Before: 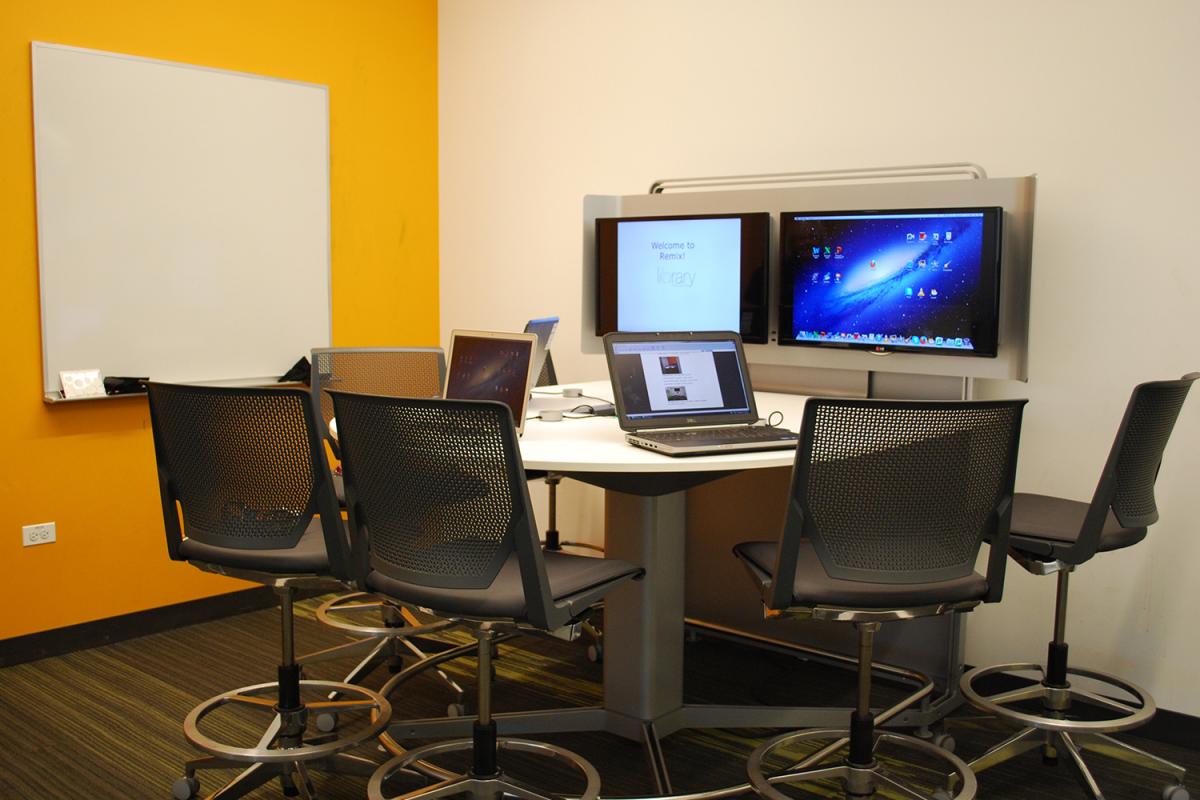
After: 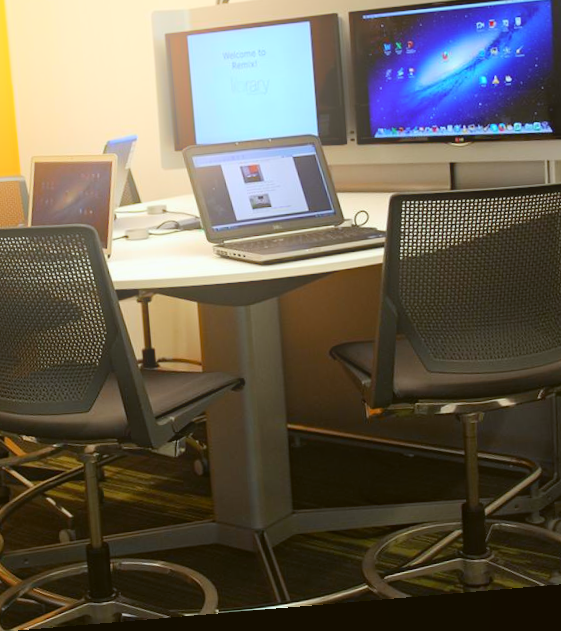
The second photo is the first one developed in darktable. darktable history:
color balance: lift [1.004, 1.002, 1.002, 0.998], gamma [1, 1.007, 1.002, 0.993], gain [1, 0.977, 1.013, 1.023], contrast -3.64%
bloom: threshold 82.5%, strength 16.25%
crop: left 35.432%, top 26.233%, right 20.145%, bottom 3.432%
haze removal: compatibility mode true, adaptive false
rotate and perspective: rotation -4.86°, automatic cropping off
